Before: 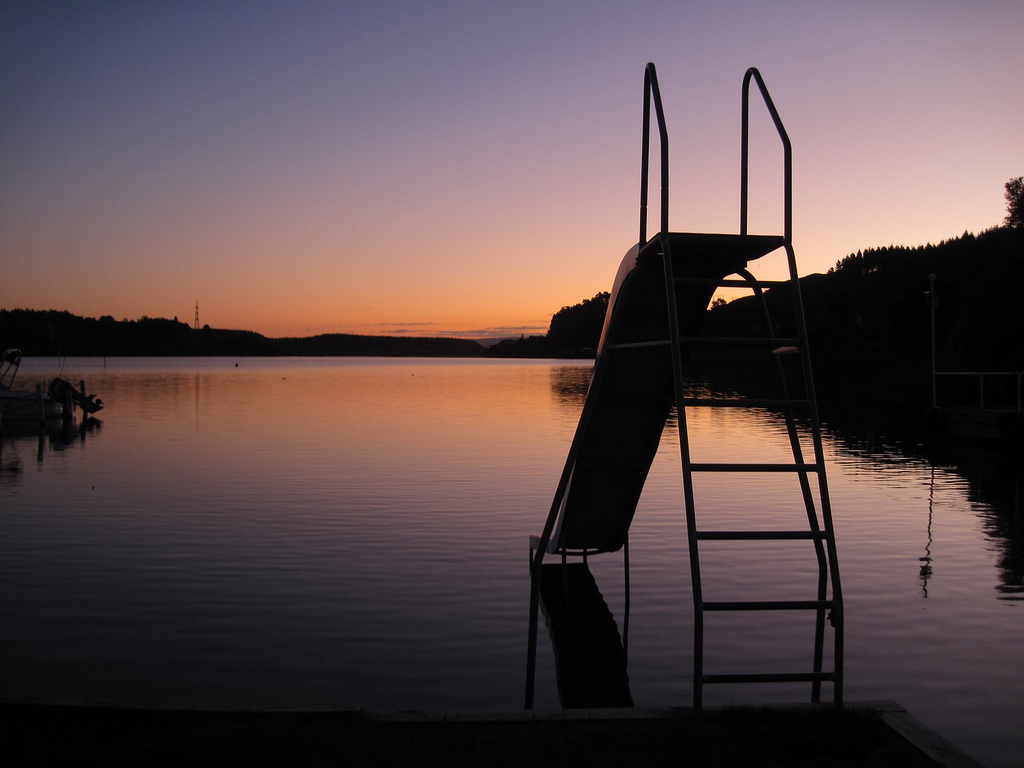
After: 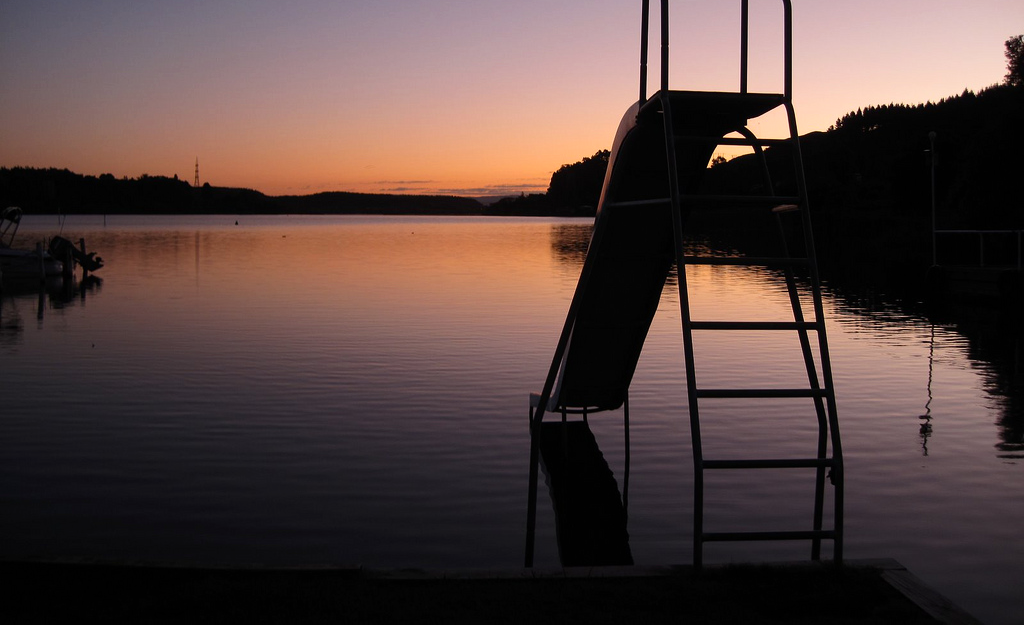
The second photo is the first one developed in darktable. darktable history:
crop and rotate: top 18.507%
contrast brightness saturation: contrast 0.14
tone equalizer: -7 EV 0.13 EV, smoothing diameter 25%, edges refinement/feathering 10, preserve details guided filter
